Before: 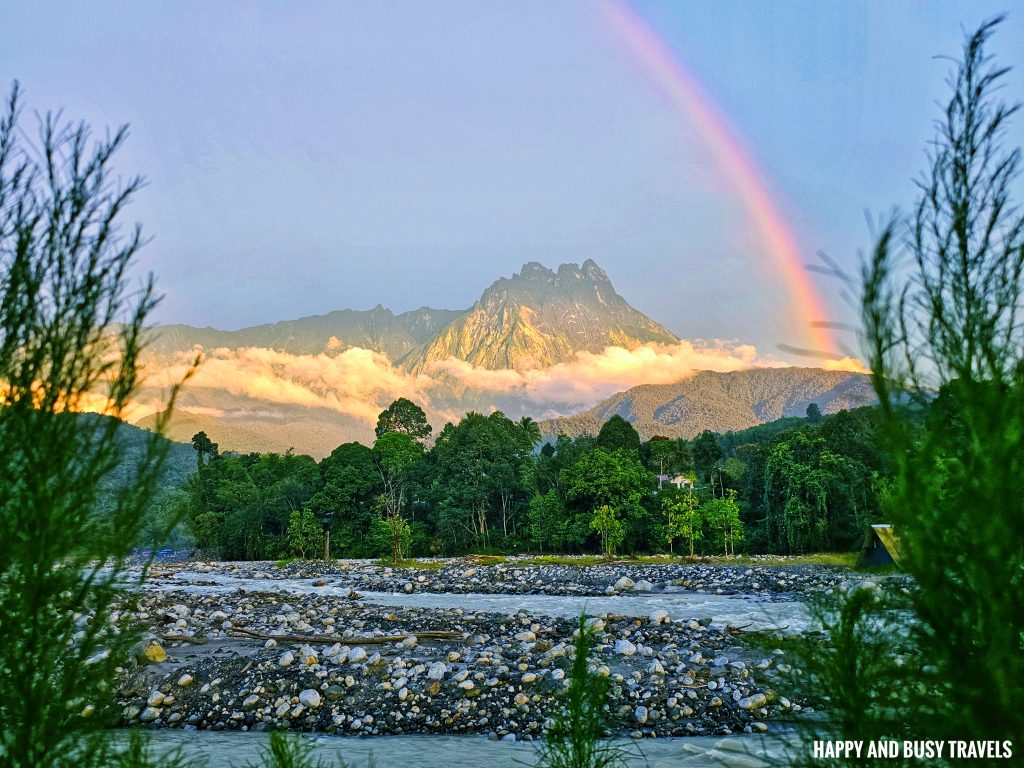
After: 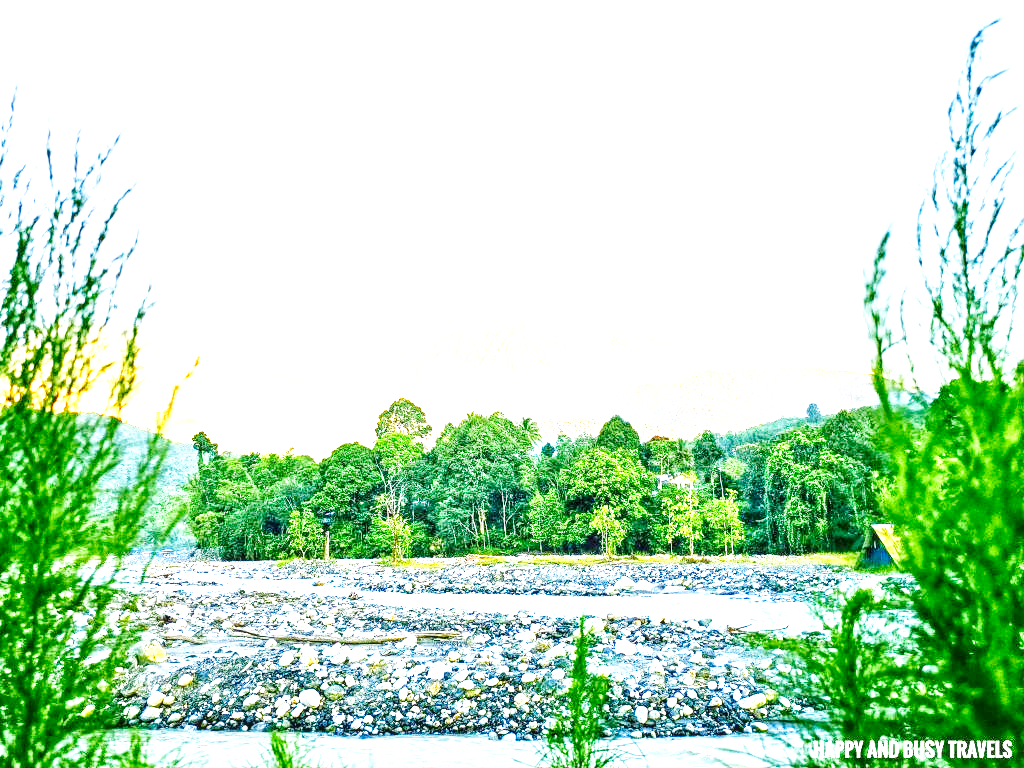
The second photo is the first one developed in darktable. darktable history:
local contrast: detail 130%
base curve: curves: ch0 [(0, 0.003) (0.001, 0.002) (0.006, 0.004) (0.02, 0.022) (0.048, 0.086) (0.094, 0.234) (0.162, 0.431) (0.258, 0.629) (0.385, 0.8) (0.548, 0.918) (0.751, 0.988) (1, 1)], preserve colors none
exposure: exposure 2.214 EV, compensate highlight preservation false
